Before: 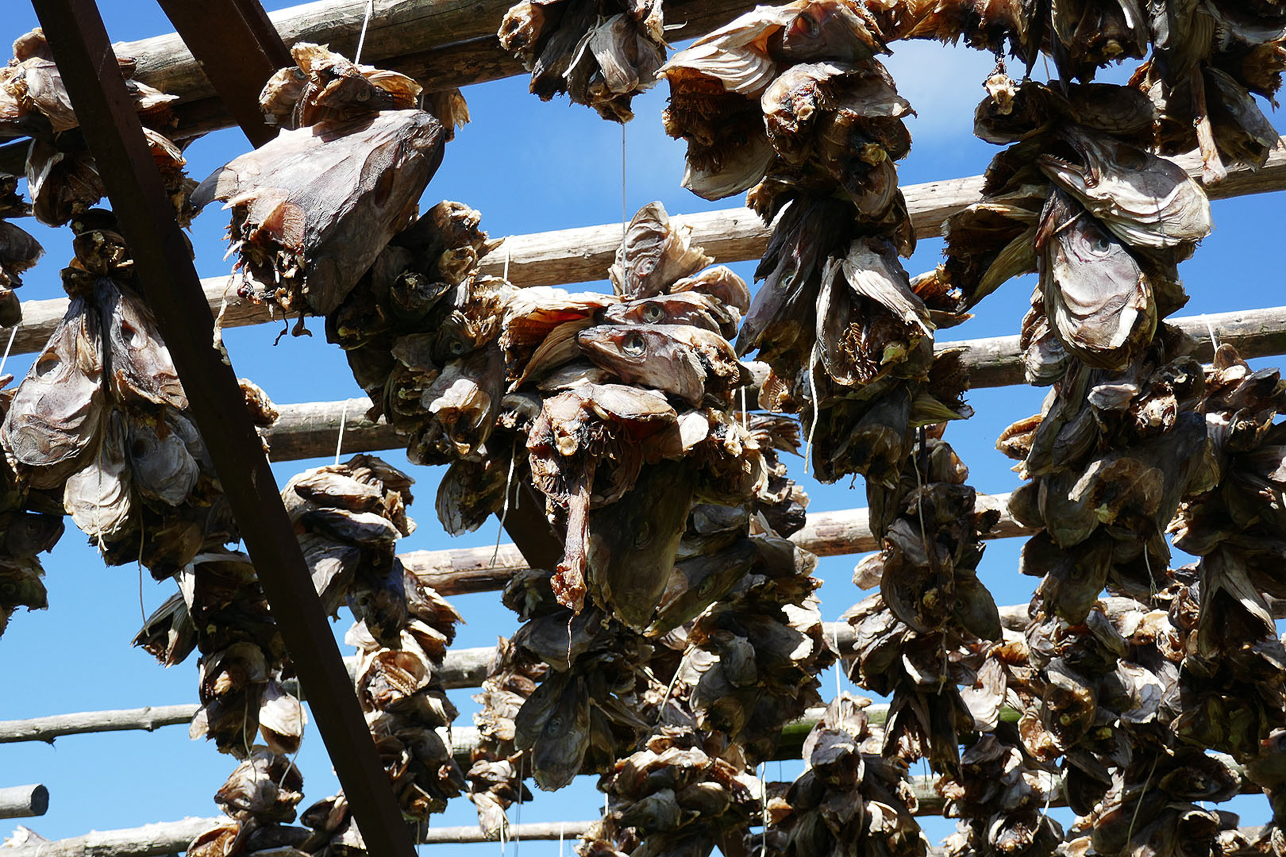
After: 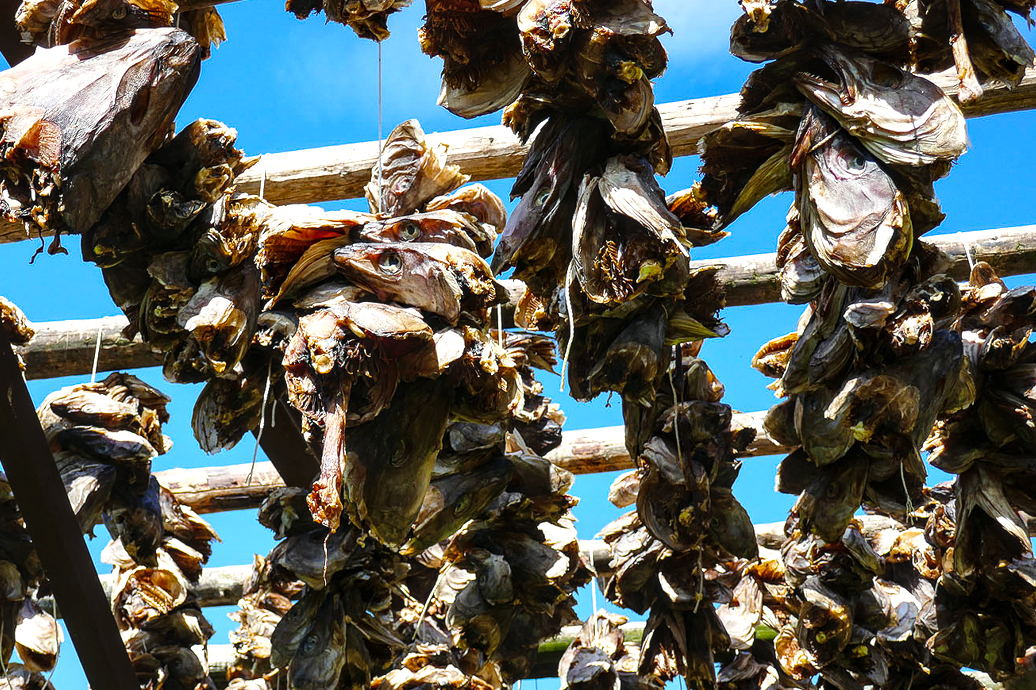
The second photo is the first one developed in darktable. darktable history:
shadows and highlights: radius 108.39, shadows 45.1, highlights -66.62, low approximation 0.01, soften with gaussian
color balance rgb: perceptual saturation grading › global saturation 30.68%, global vibrance 20%
crop: left 18.988%, top 9.637%, right 0.001%, bottom 9.689%
tone equalizer: -8 EV -0.377 EV, -7 EV -0.365 EV, -6 EV -0.337 EV, -5 EV -0.21 EV, -3 EV 0.227 EV, -2 EV 0.335 EV, -1 EV 0.387 EV, +0 EV 0.409 EV
local contrast: detail 130%
